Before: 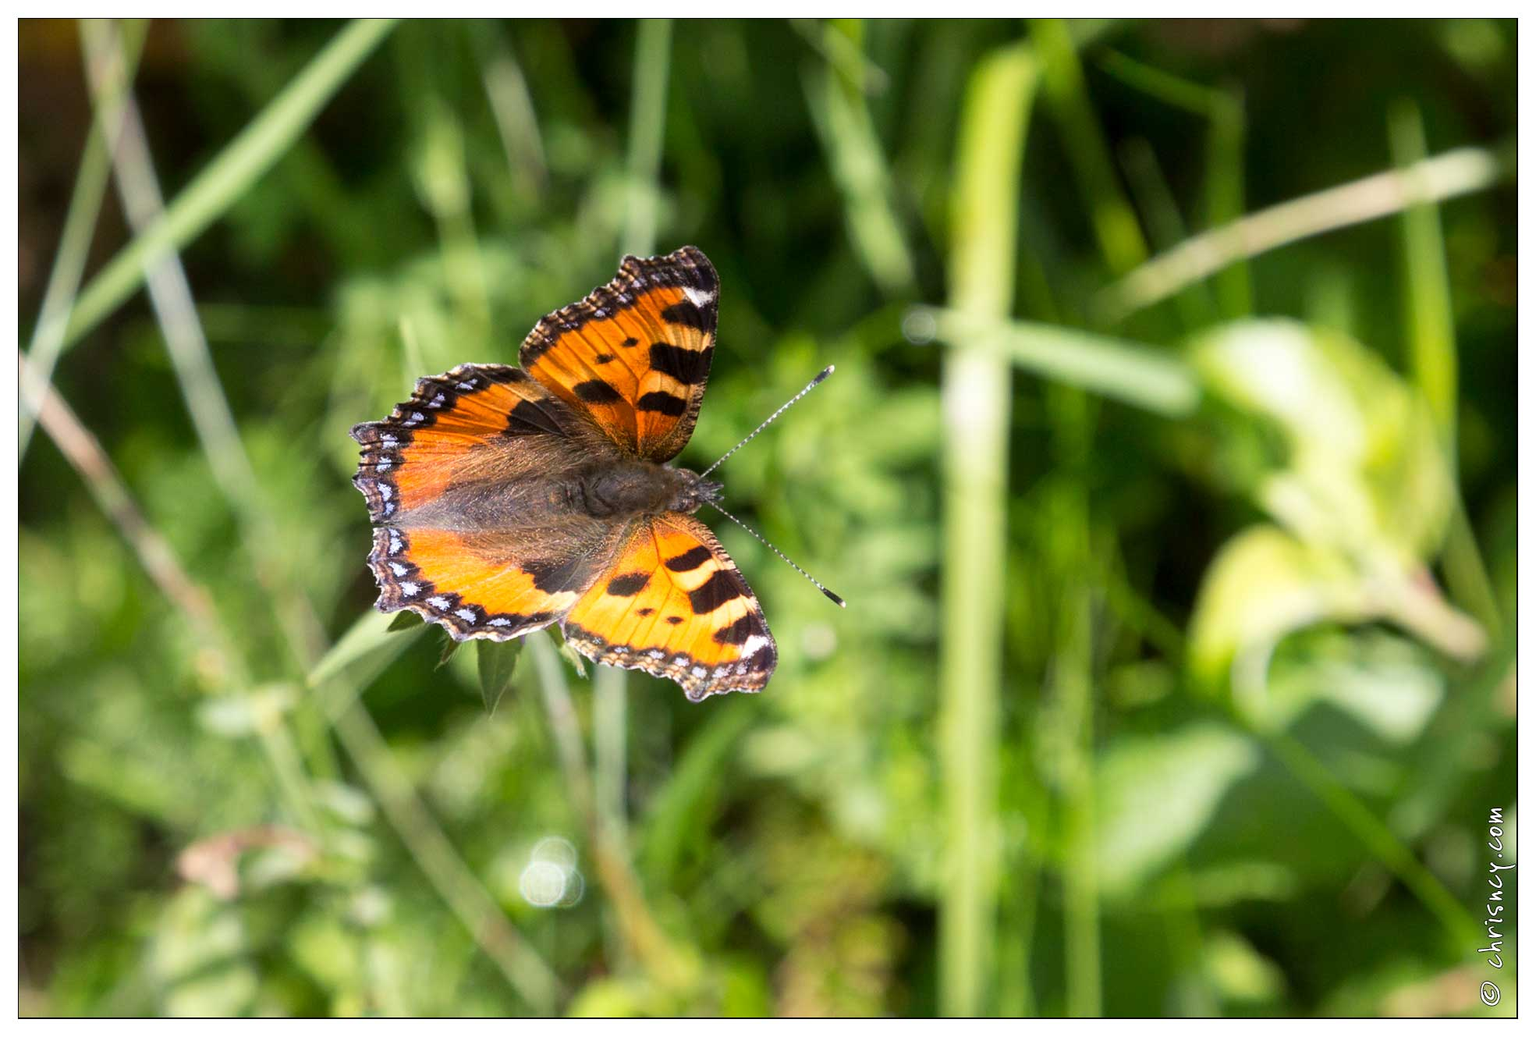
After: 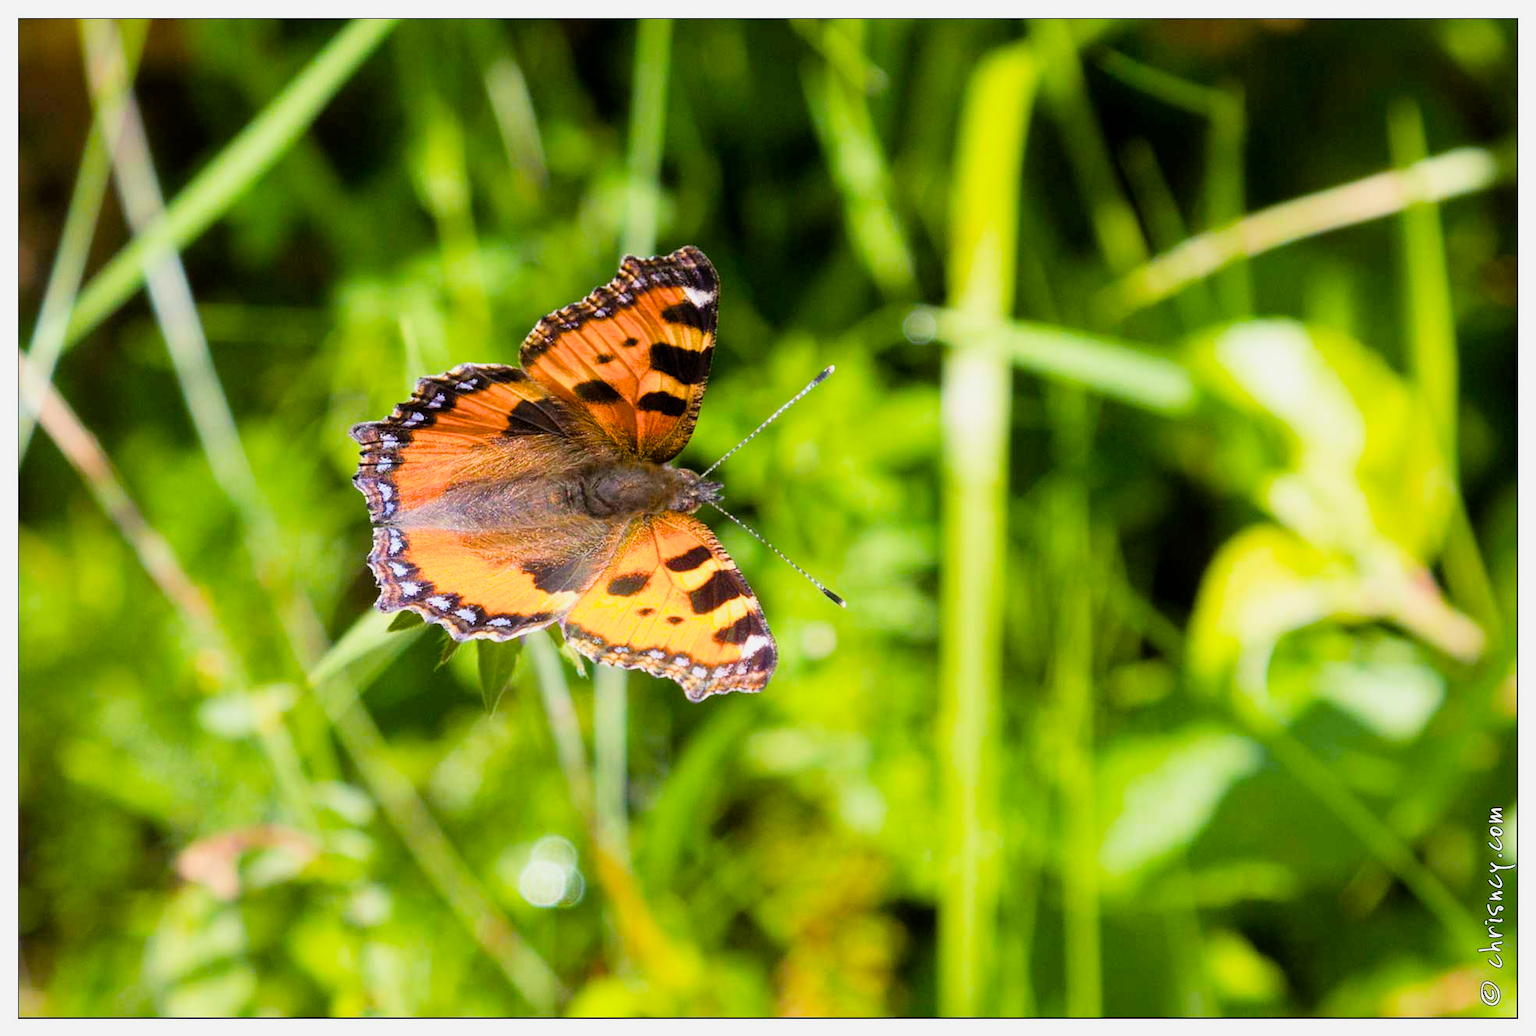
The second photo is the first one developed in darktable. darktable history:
filmic rgb: white relative exposure 3.8 EV, hardness 4.35
color balance rgb: linear chroma grading › global chroma 15%, perceptual saturation grading › global saturation 30%
exposure: exposure 0.6 EV, compensate highlight preservation false
